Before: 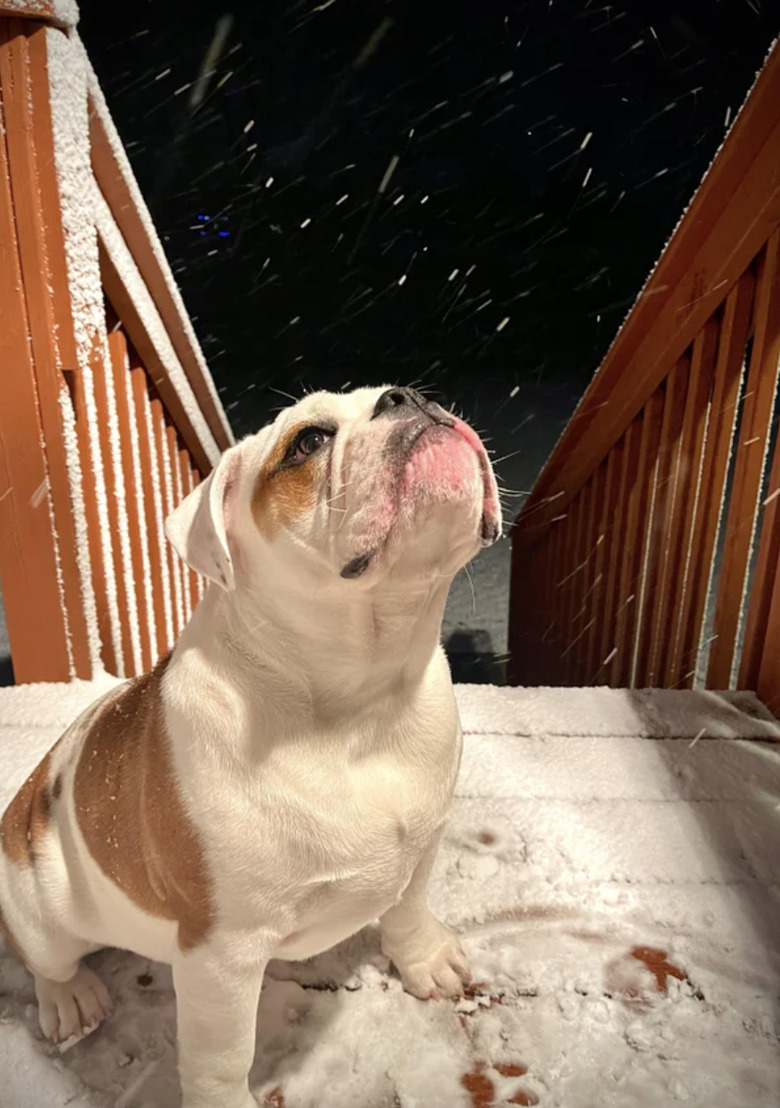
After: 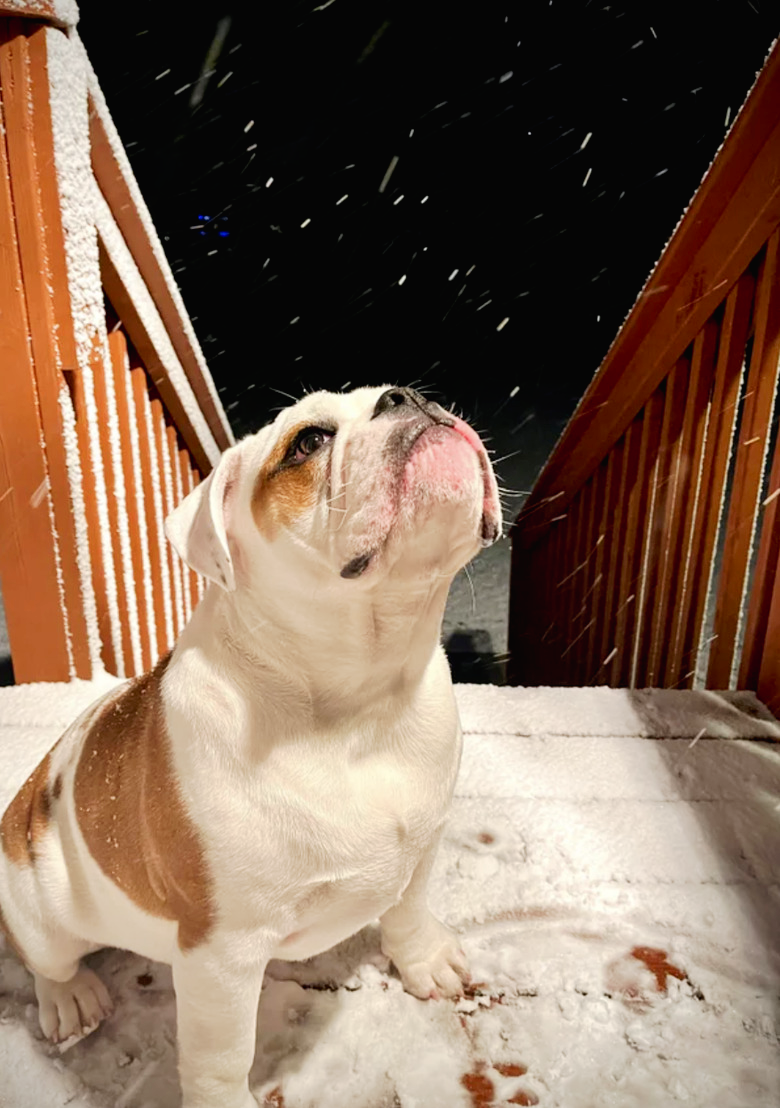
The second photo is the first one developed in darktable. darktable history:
tone curve: curves: ch0 [(0, 0.013) (0.054, 0.018) (0.205, 0.191) (0.289, 0.292) (0.39, 0.424) (0.493, 0.551) (0.666, 0.743) (0.795, 0.841) (1, 0.998)]; ch1 [(0, 0) (0.385, 0.343) (0.439, 0.415) (0.494, 0.495) (0.501, 0.501) (0.51, 0.509) (0.548, 0.554) (0.586, 0.601) (0.66, 0.687) (0.783, 0.804) (1, 1)]; ch2 [(0, 0) (0.304, 0.31) (0.403, 0.399) (0.441, 0.428) (0.47, 0.469) (0.498, 0.496) (0.524, 0.538) (0.566, 0.579) (0.633, 0.665) (0.7, 0.711) (1, 1)], preserve colors none
